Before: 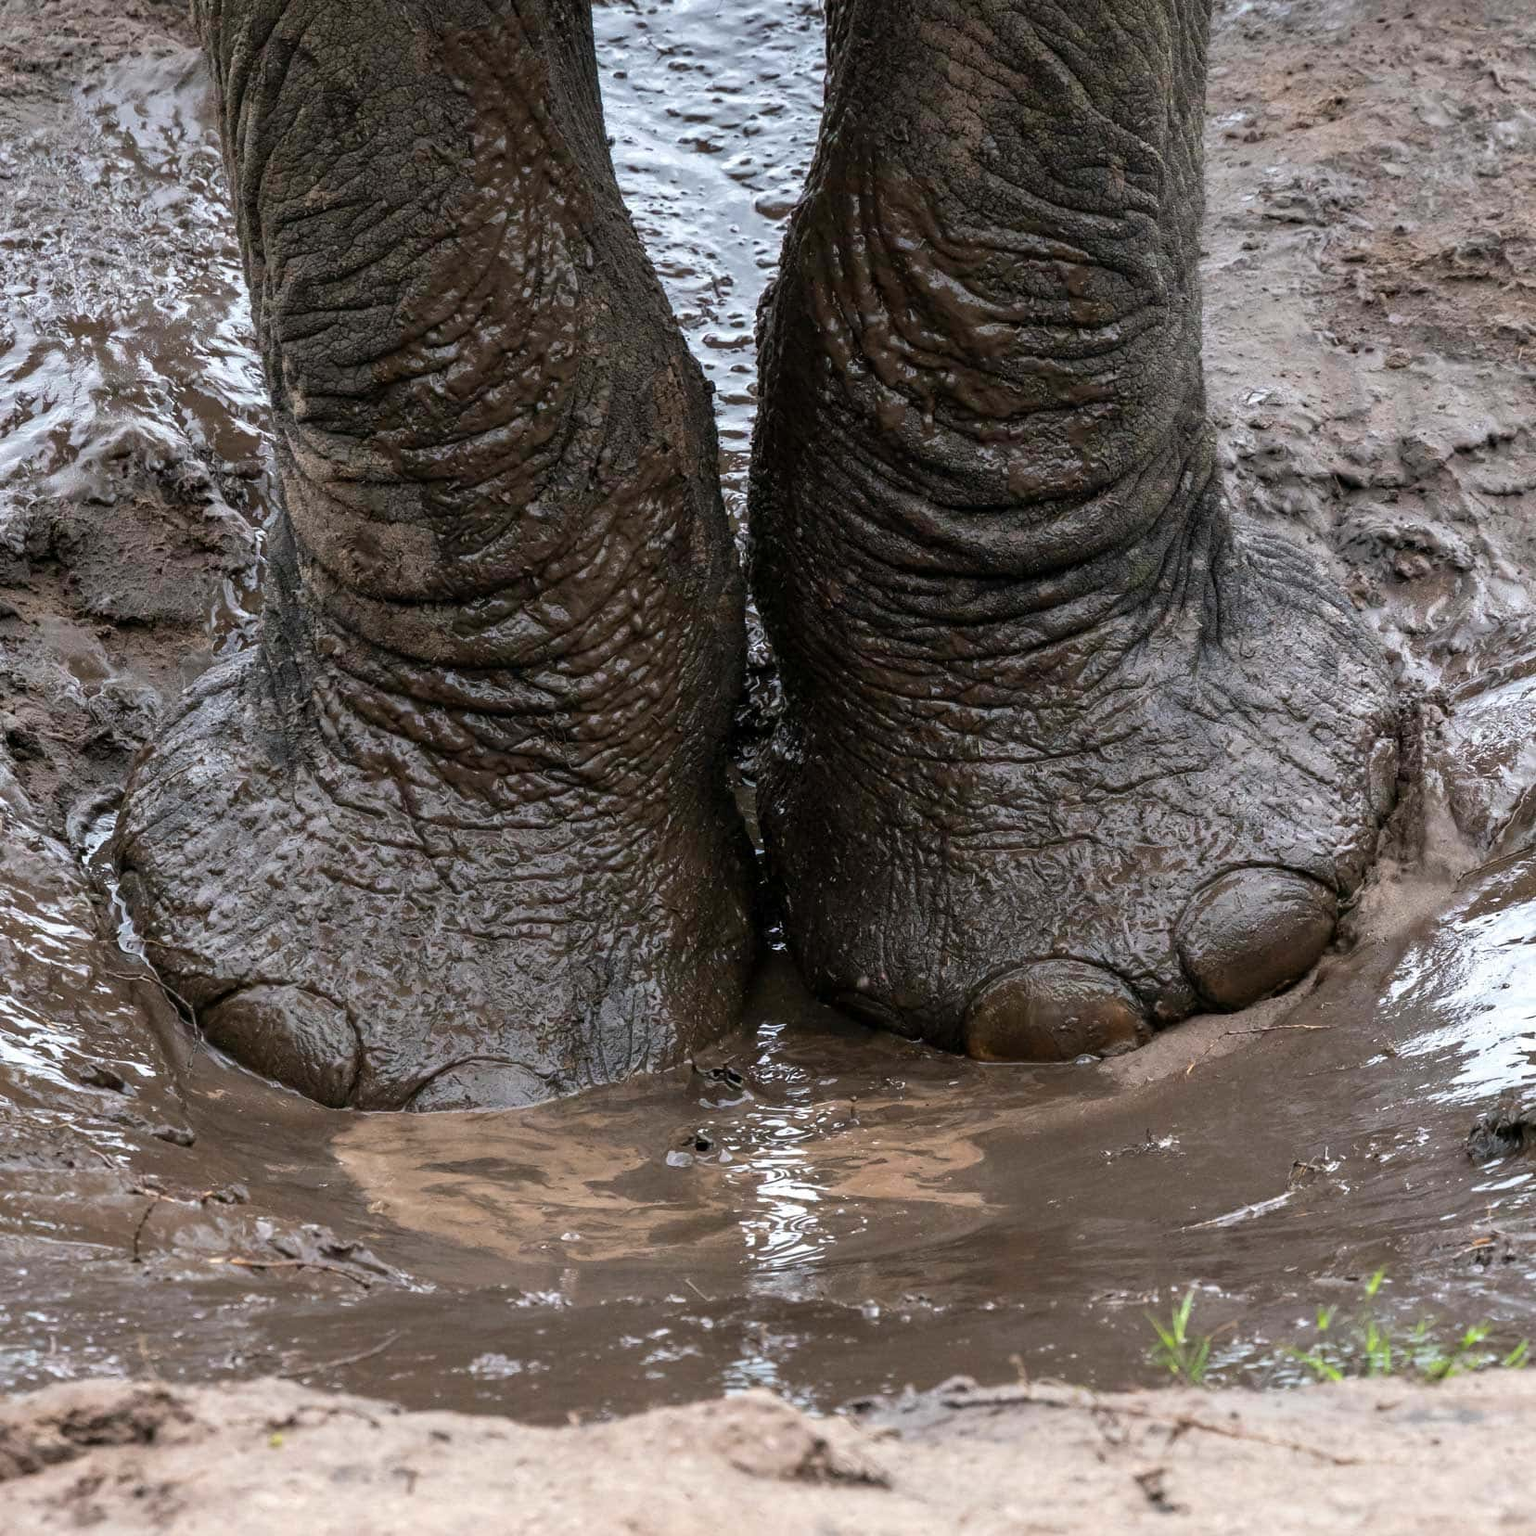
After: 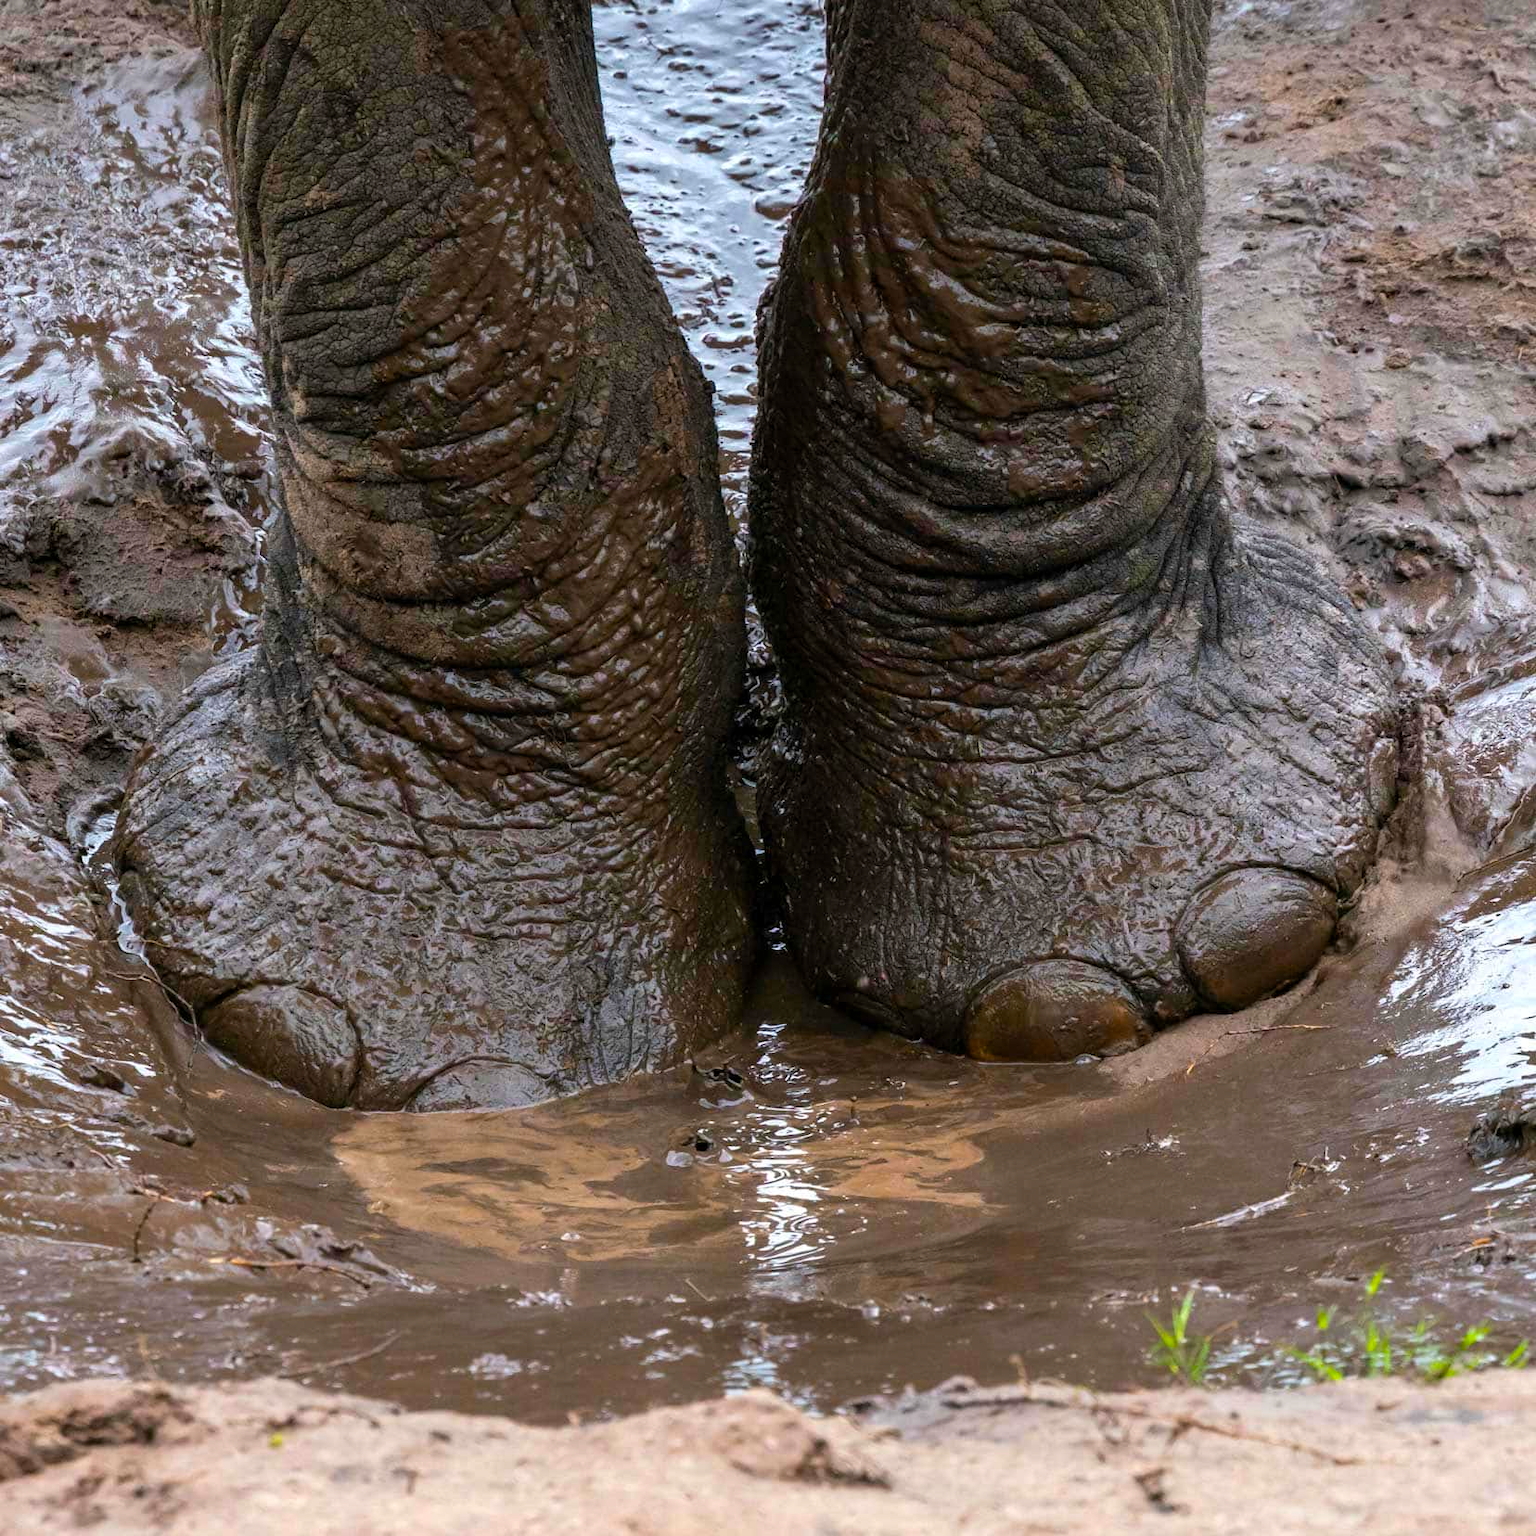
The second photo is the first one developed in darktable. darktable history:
color balance rgb: perceptual saturation grading › global saturation 30.533%, global vibrance 33.682%
